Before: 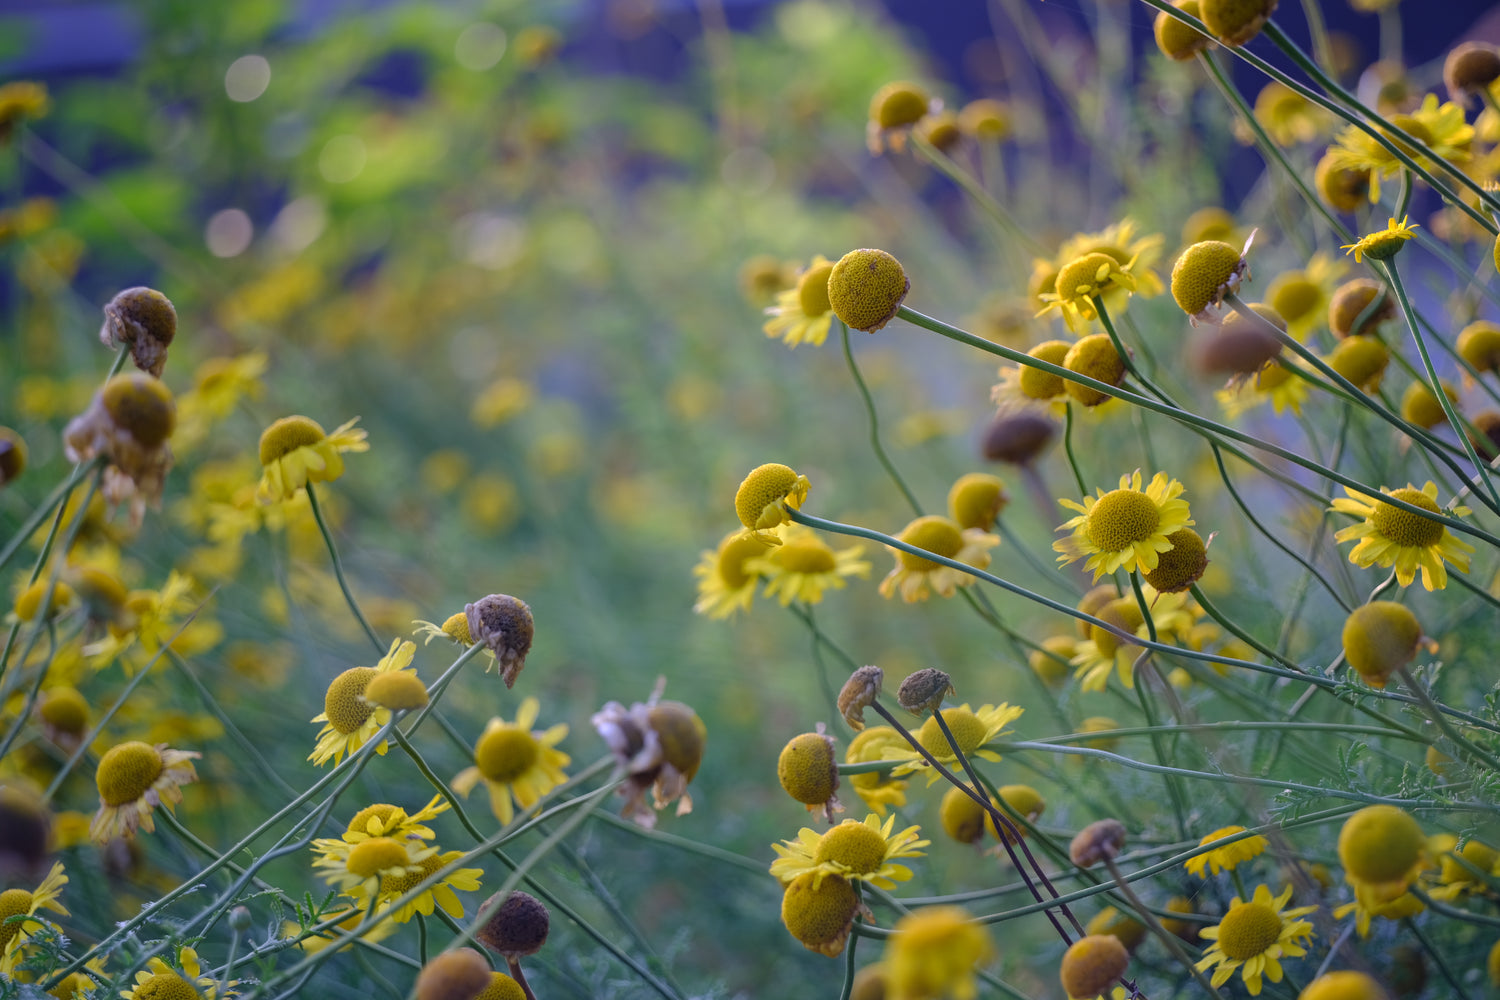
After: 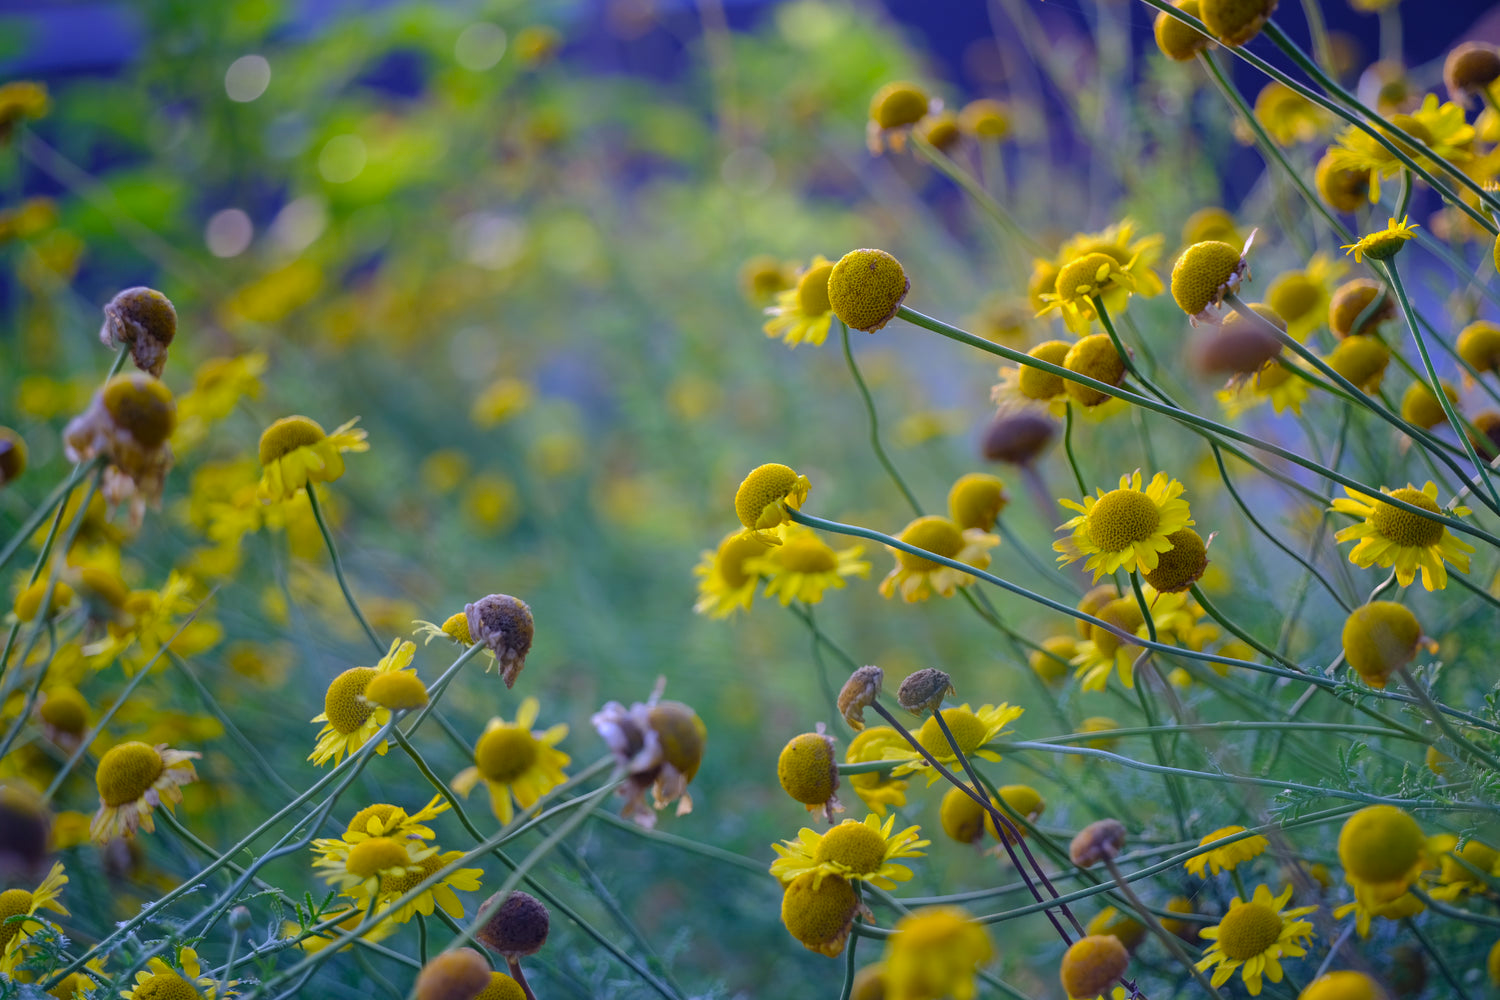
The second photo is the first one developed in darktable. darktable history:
white balance: red 0.967, blue 1.049
color balance rgb: perceptual saturation grading › global saturation 20%, global vibrance 20%
